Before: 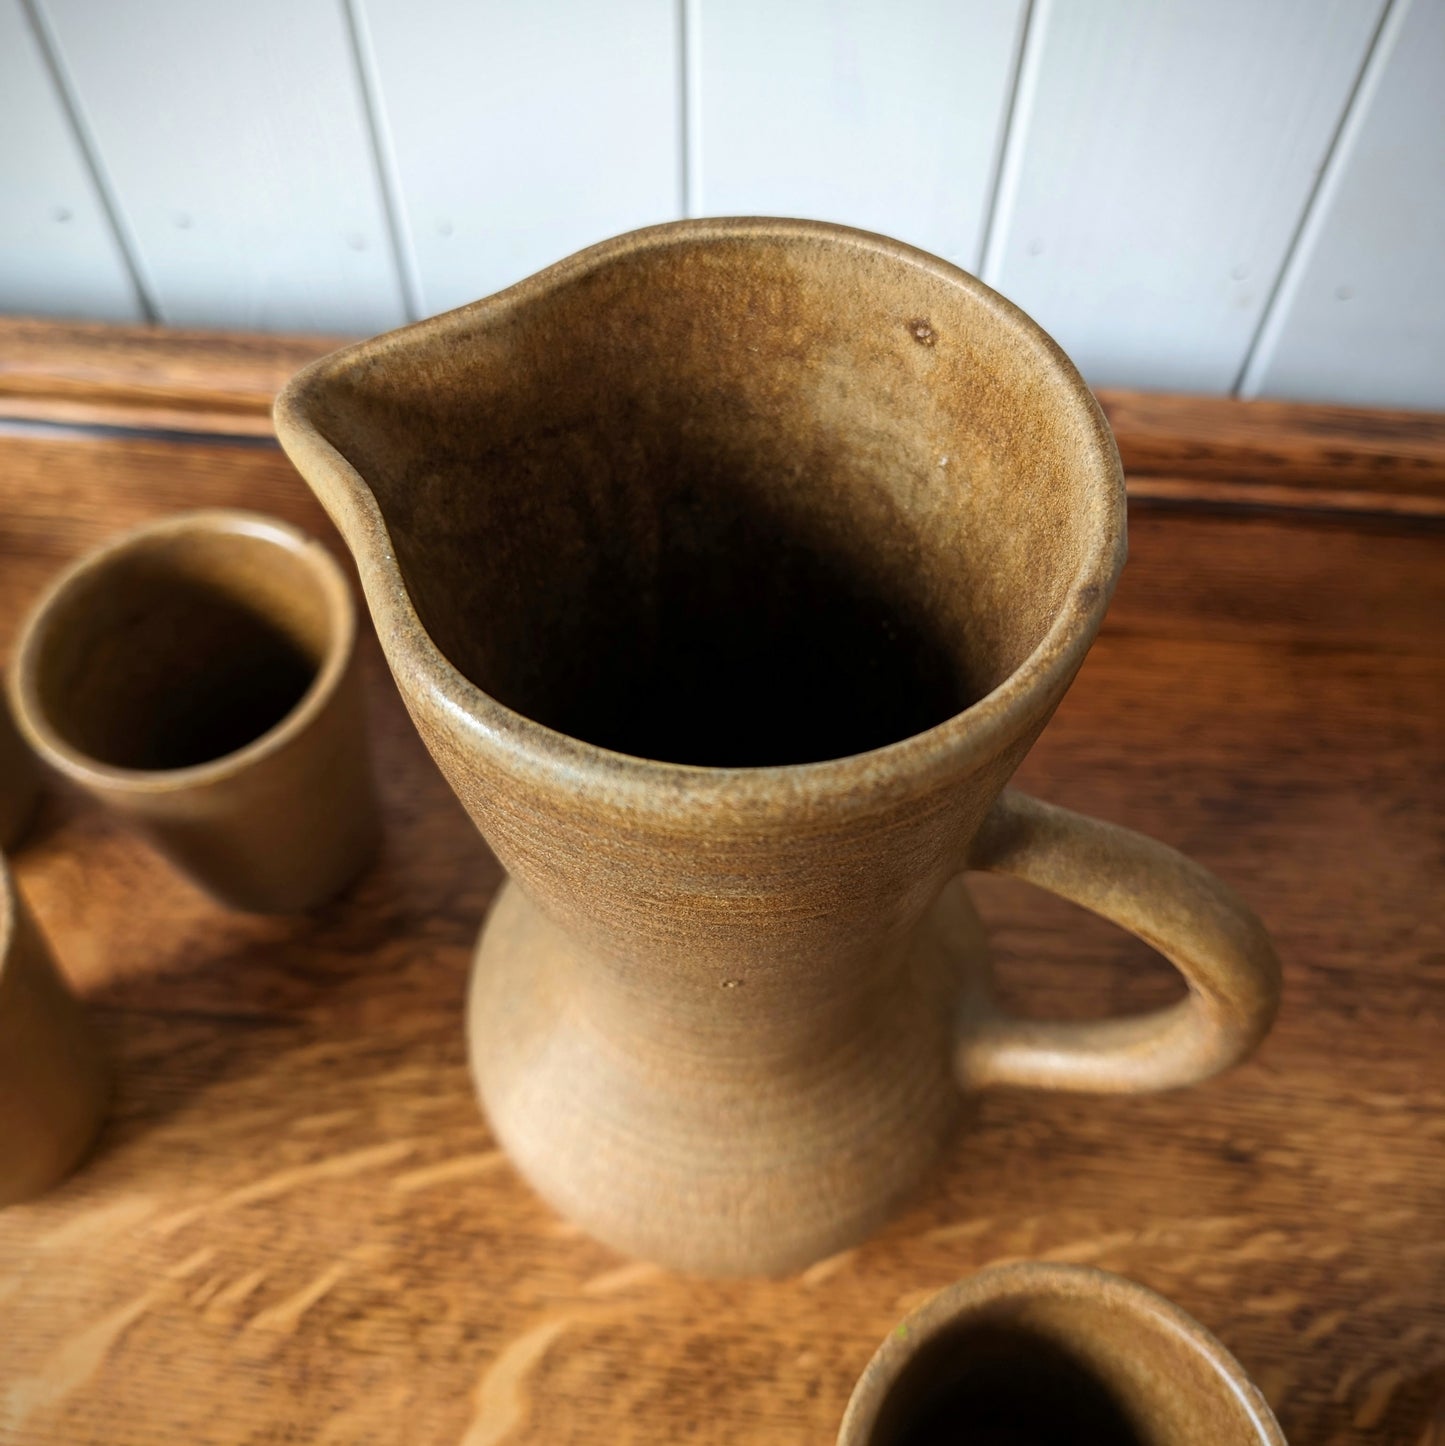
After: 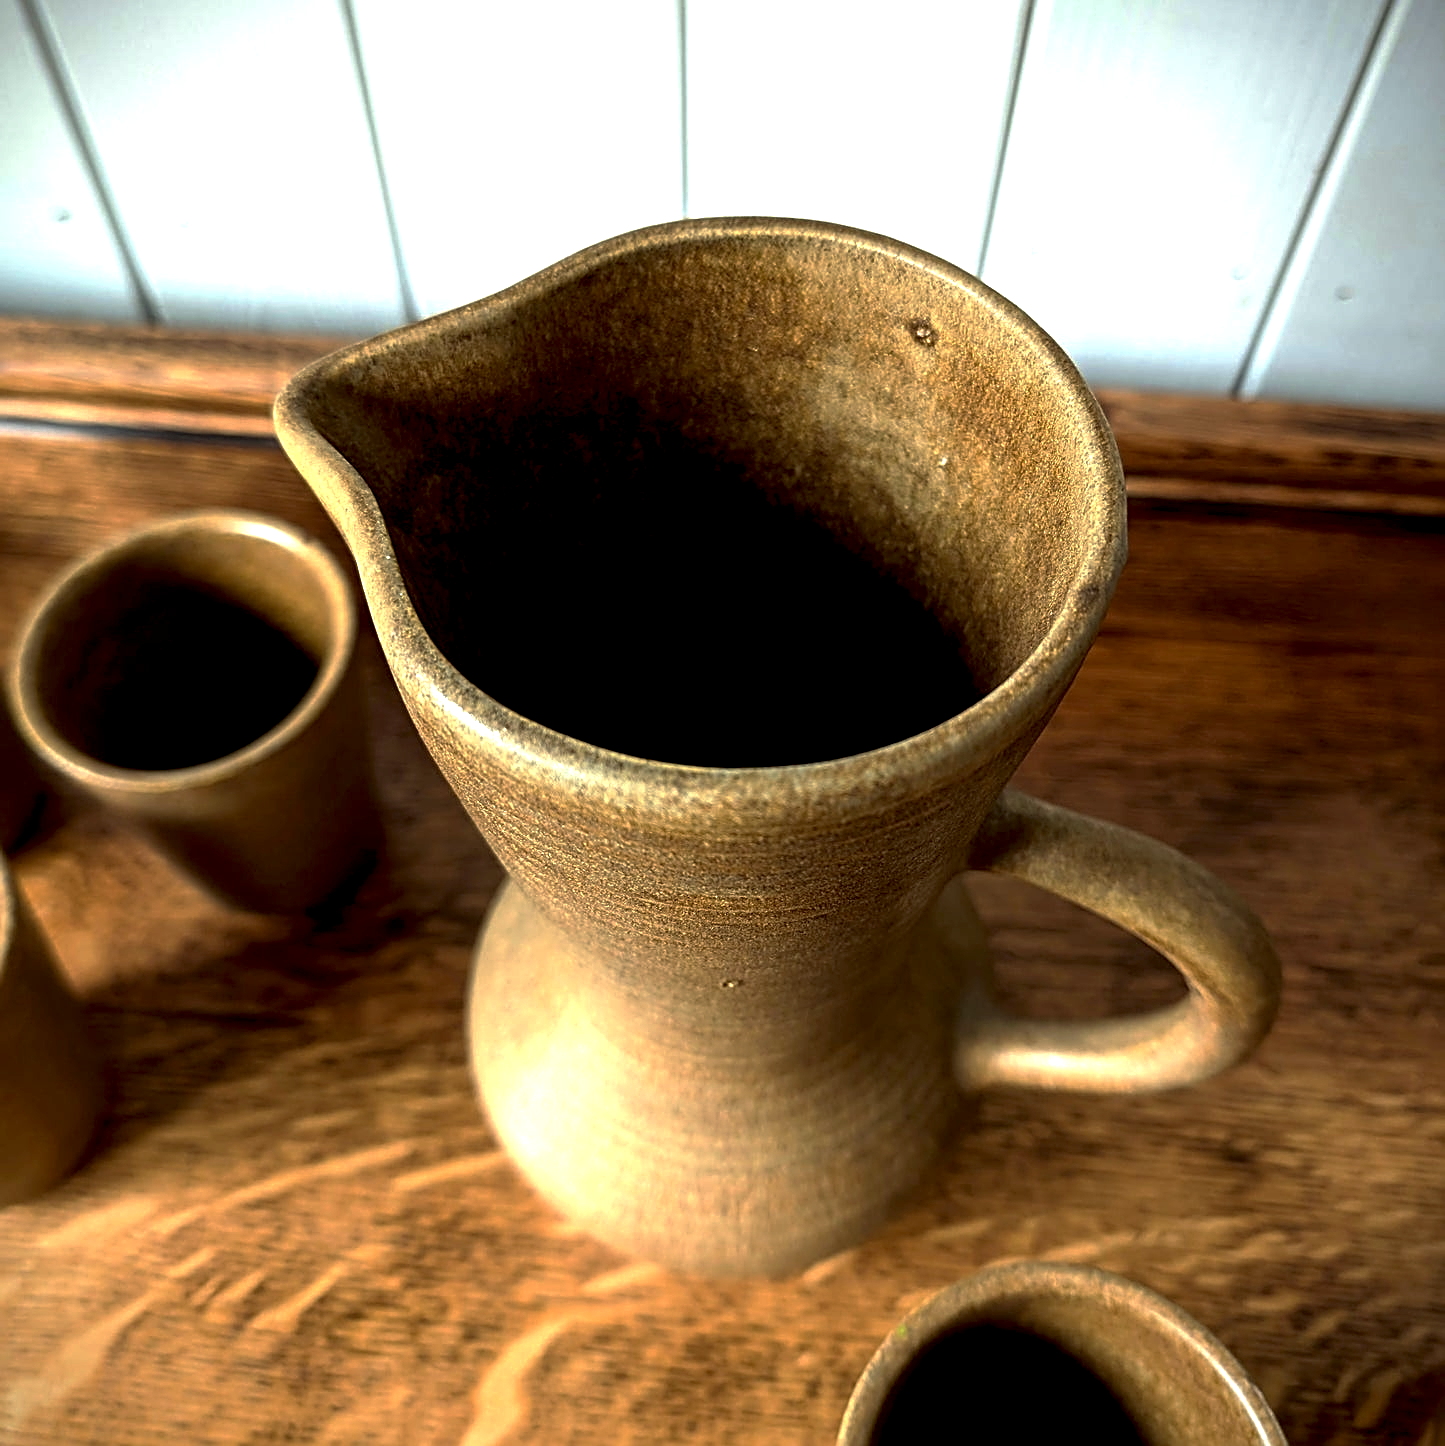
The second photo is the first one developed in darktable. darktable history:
exposure: black level correction 0.004, exposure 0.412 EV, compensate highlight preservation false
base curve: curves: ch0 [(0, 0) (0.595, 0.418) (1, 1)], preserve colors none
color correction: highlights a* -4.26, highlights b* 7.33
sharpen: radius 2.531, amount 0.626
local contrast: highlights 173%, shadows 149%, detail 139%, midtone range 0.26
